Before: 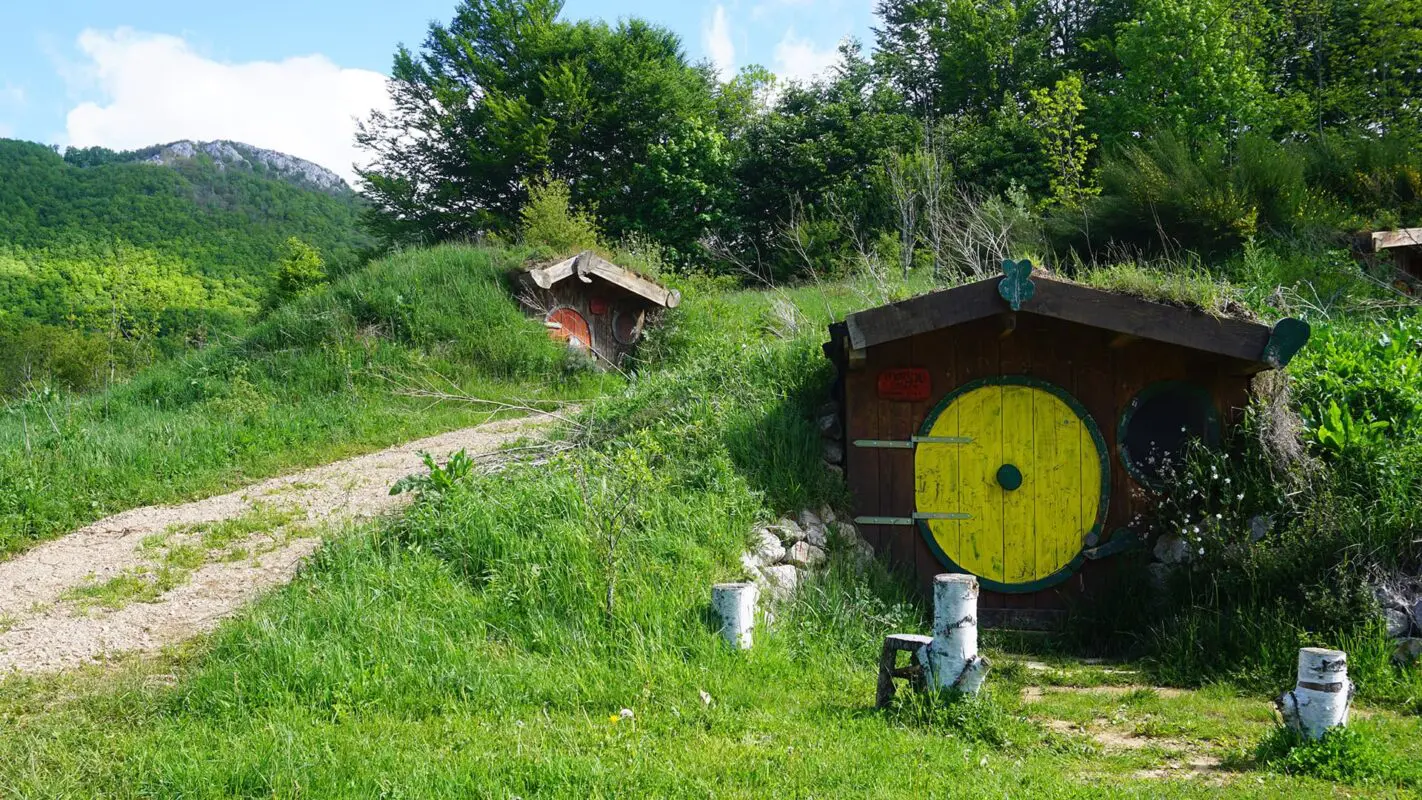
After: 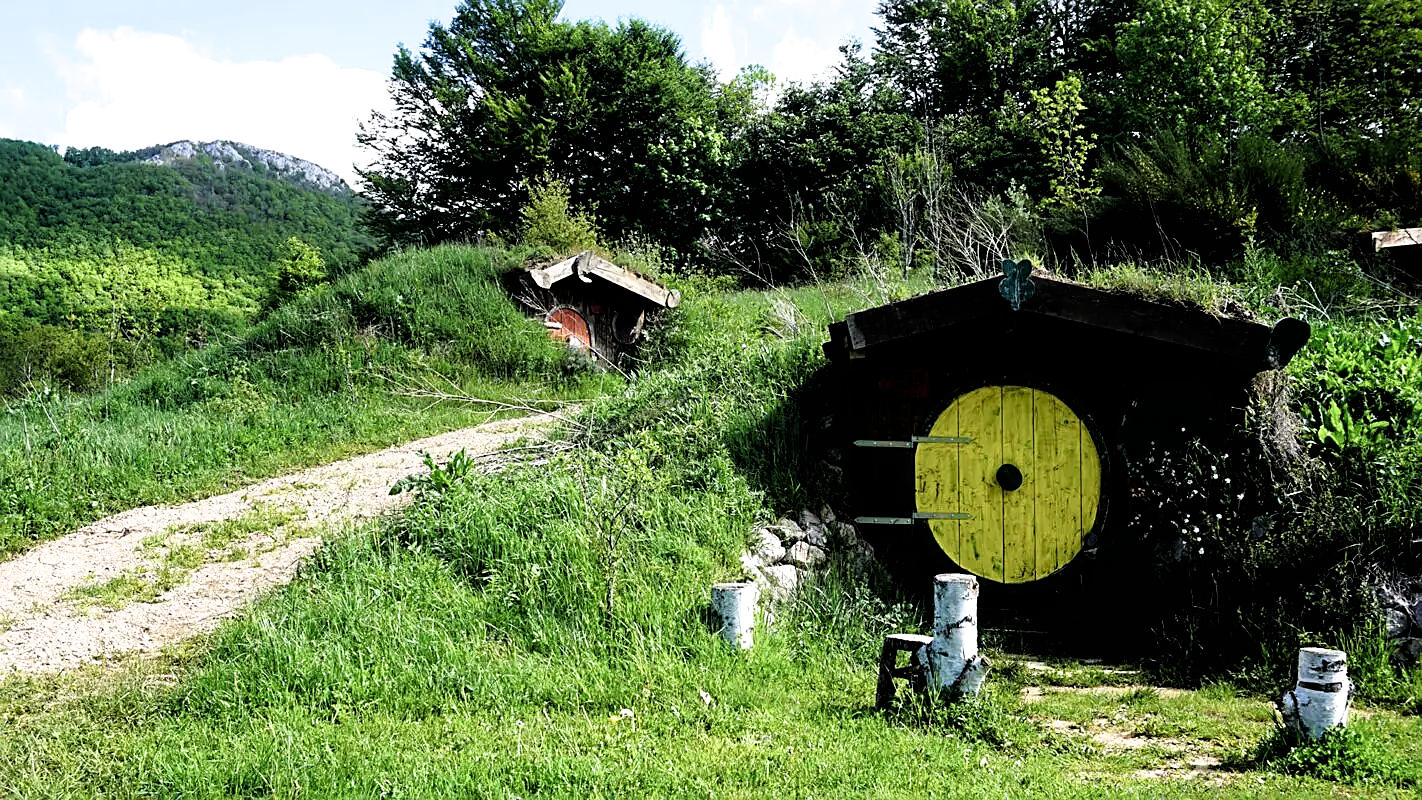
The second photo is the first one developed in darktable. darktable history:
filmic rgb: black relative exposure -3.63 EV, white relative exposure 2.16 EV, hardness 3.62
sharpen: on, module defaults
